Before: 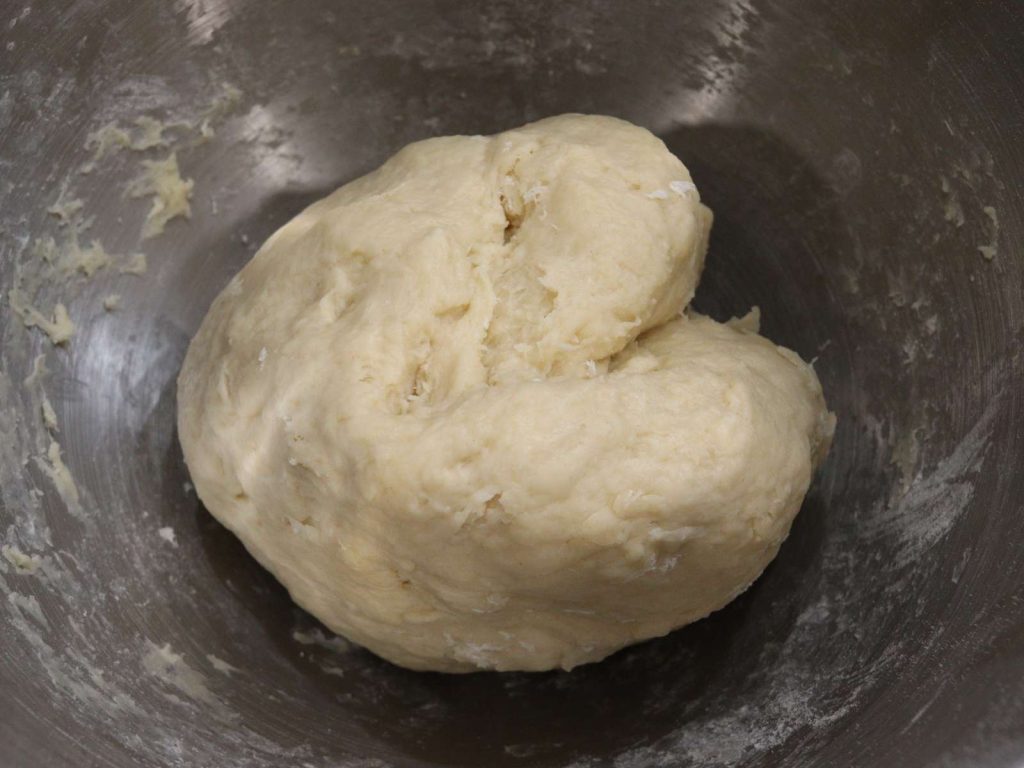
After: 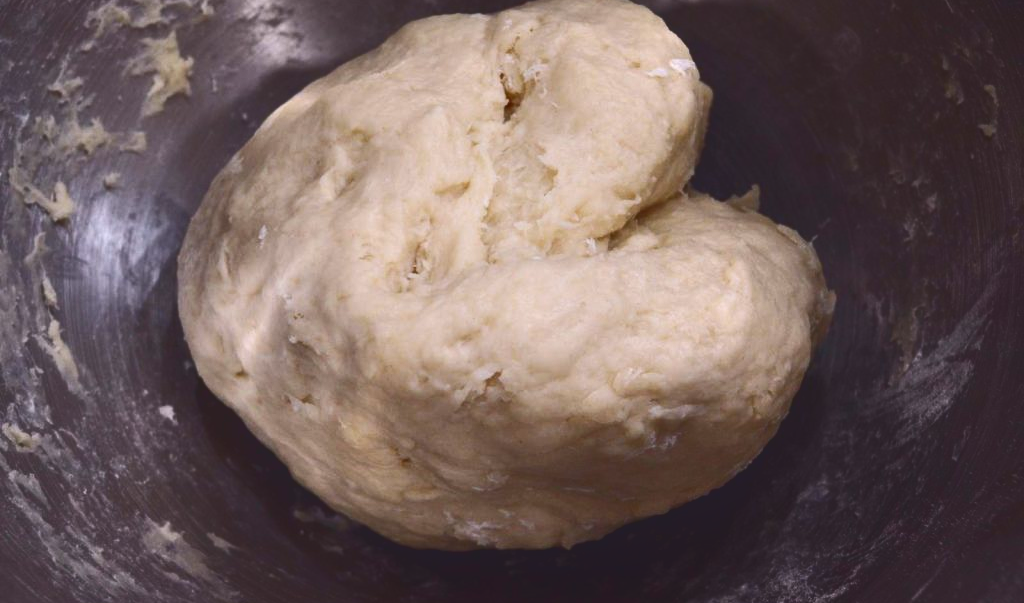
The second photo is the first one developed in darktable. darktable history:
shadows and highlights: shadows -55.05, highlights 85.1, highlights color adjustment 0.627%, soften with gaussian
tone curve: curves: ch0 [(0, 0.142) (0.384, 0.314) (0.752, 0.711) (0.991, 0.95)]; ch1 [(0.006, 0.129) (0.346, 0.384) (1, 1)]; ch2 [(0.003, 0.057) (0.261, 0.248) (1, 1)], color space Lab, independent channels, preserve colors none
crop and rotate: top 15.896%, bottom 5.48%
contrast equalizer: octaves 7, y [[0.6 ×6], [0.55 ×6], [0 ×6], [0 ×6], [0 ×6]]
